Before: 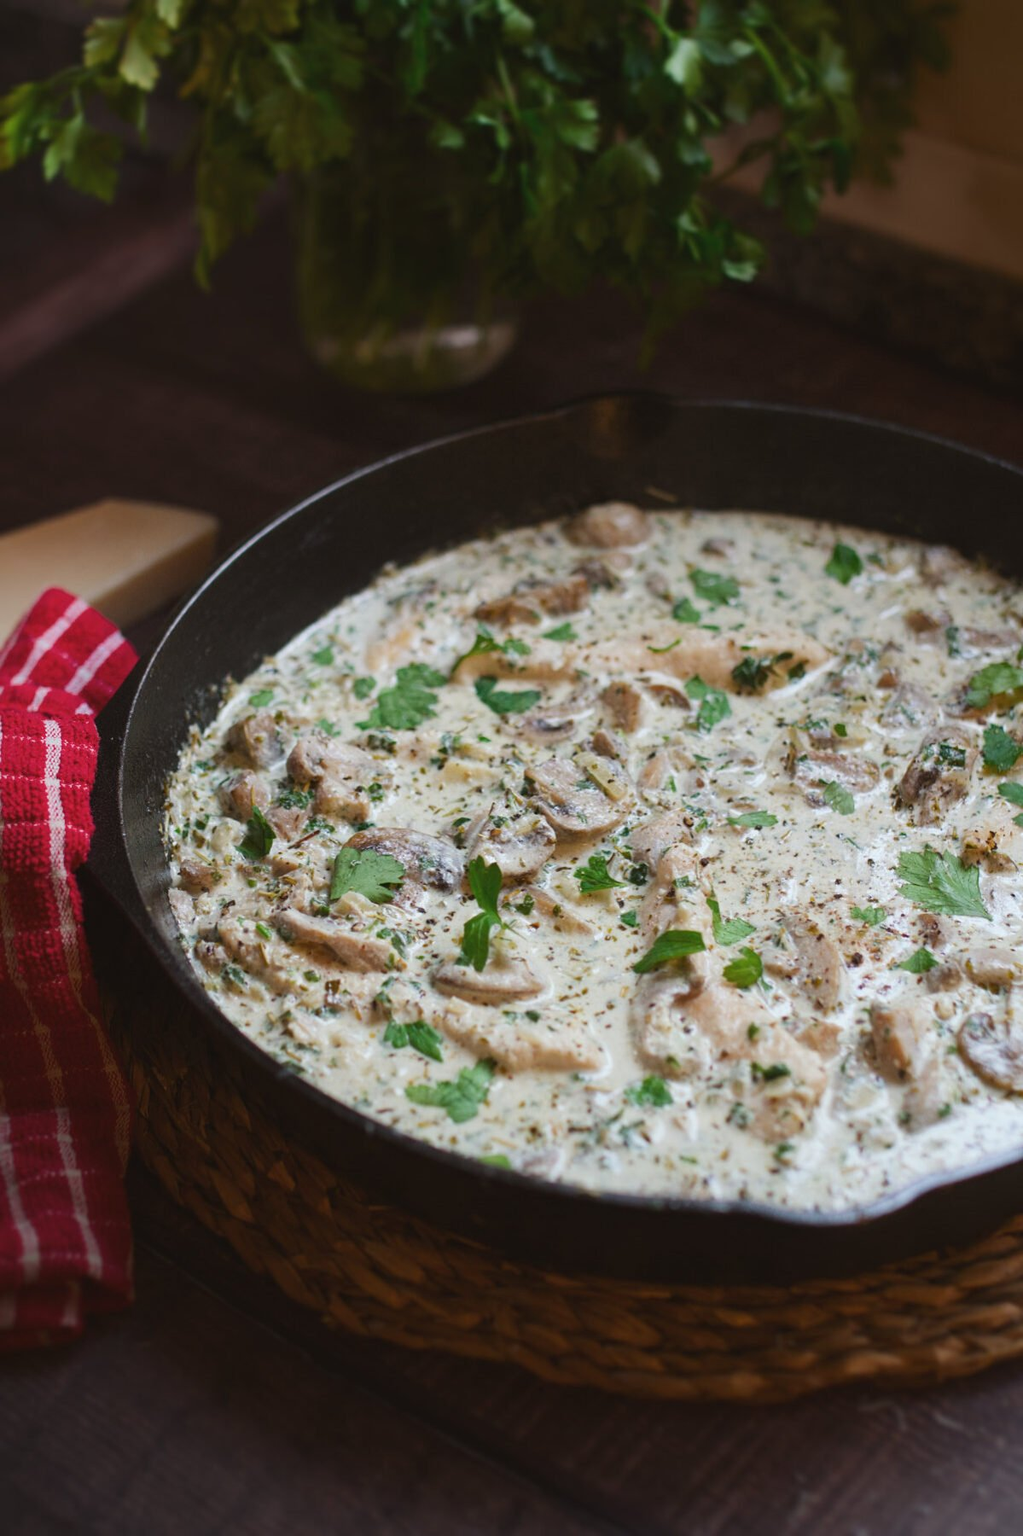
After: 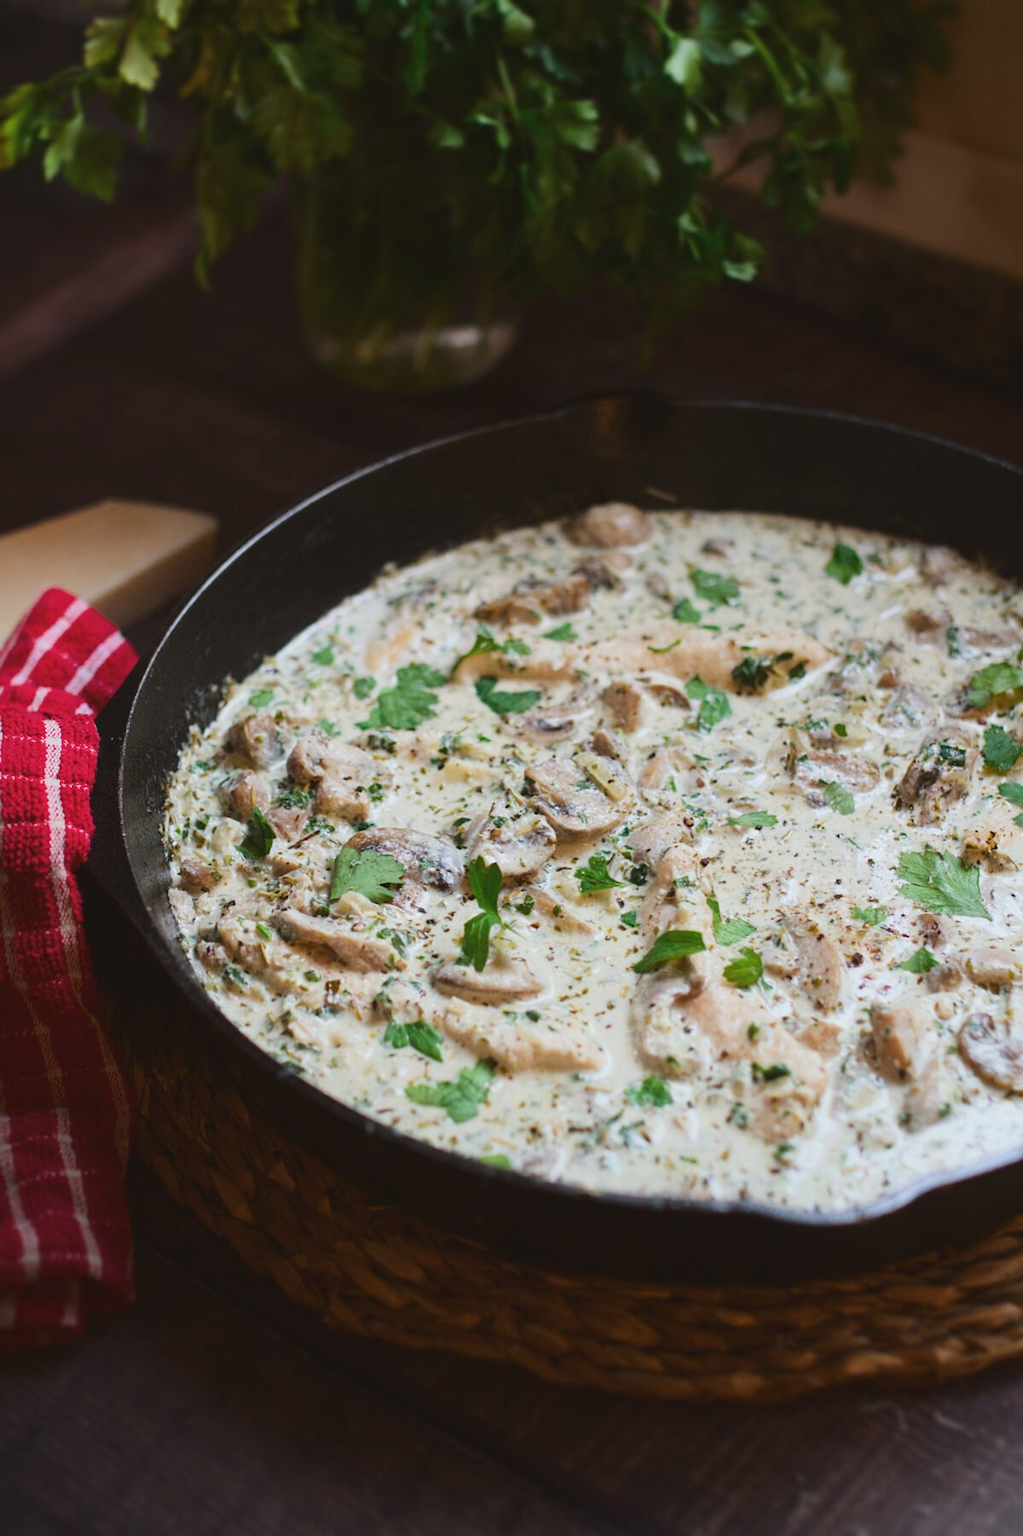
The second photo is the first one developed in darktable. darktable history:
tone curve: curves: ch0 [(0, 0.025) (0.15, 0.143) (0.452, 0.486) (0.751, 0.788) (1, 0.961)]; ch1 [(0, 0) (0.43, 0.408) (0.476, 0.469) (0.497, 0.494) (0.546, 0.571) (0.566, 0.607) (0.62, 0.657) (1, 1)]; ch2 [(0, 0) (0.386, 0.397) (0.505, 0.498) (0.547, 0.546) (0.579, 0.58) (1, 1)], color space Lab, linked channels
